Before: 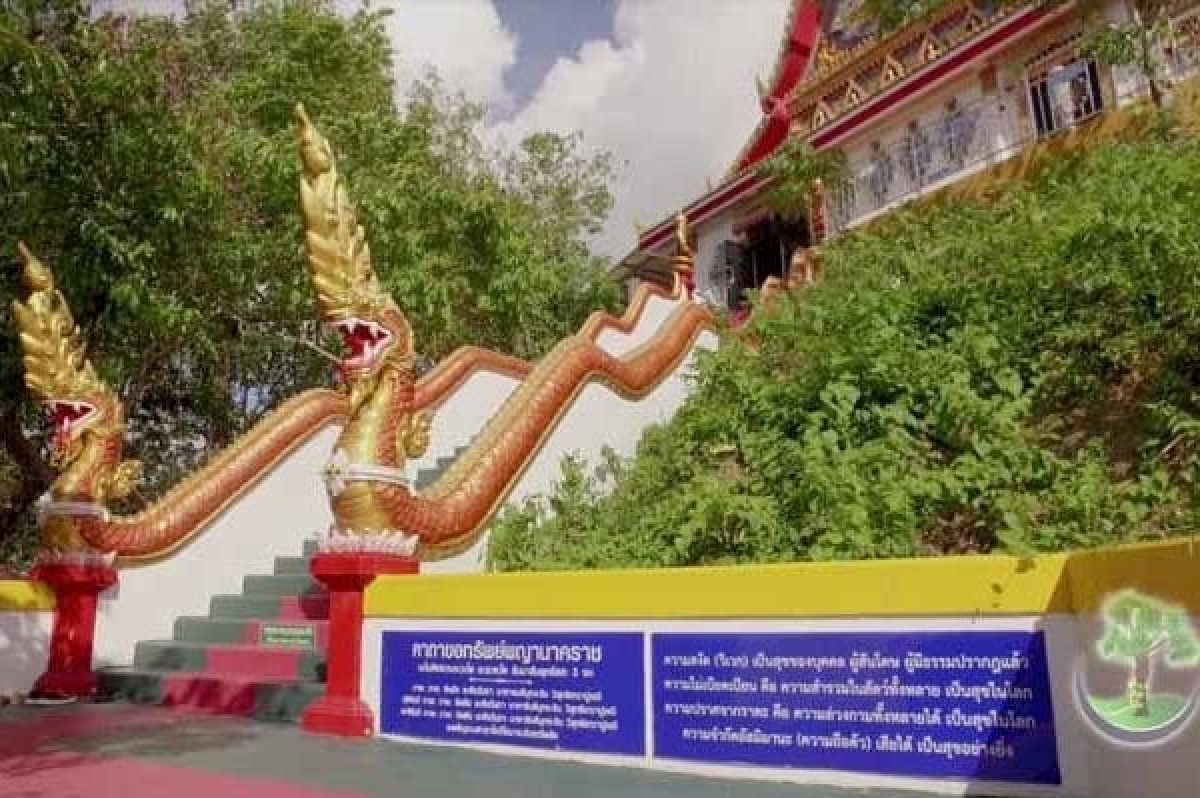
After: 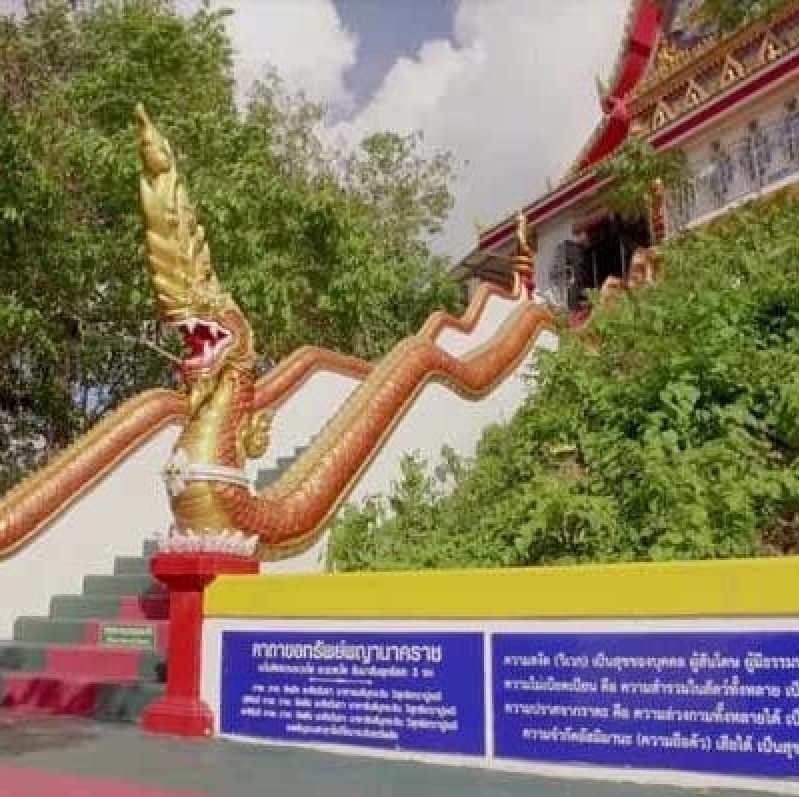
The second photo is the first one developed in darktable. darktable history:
crop and rotate: left 13.358%, right 19.993%
